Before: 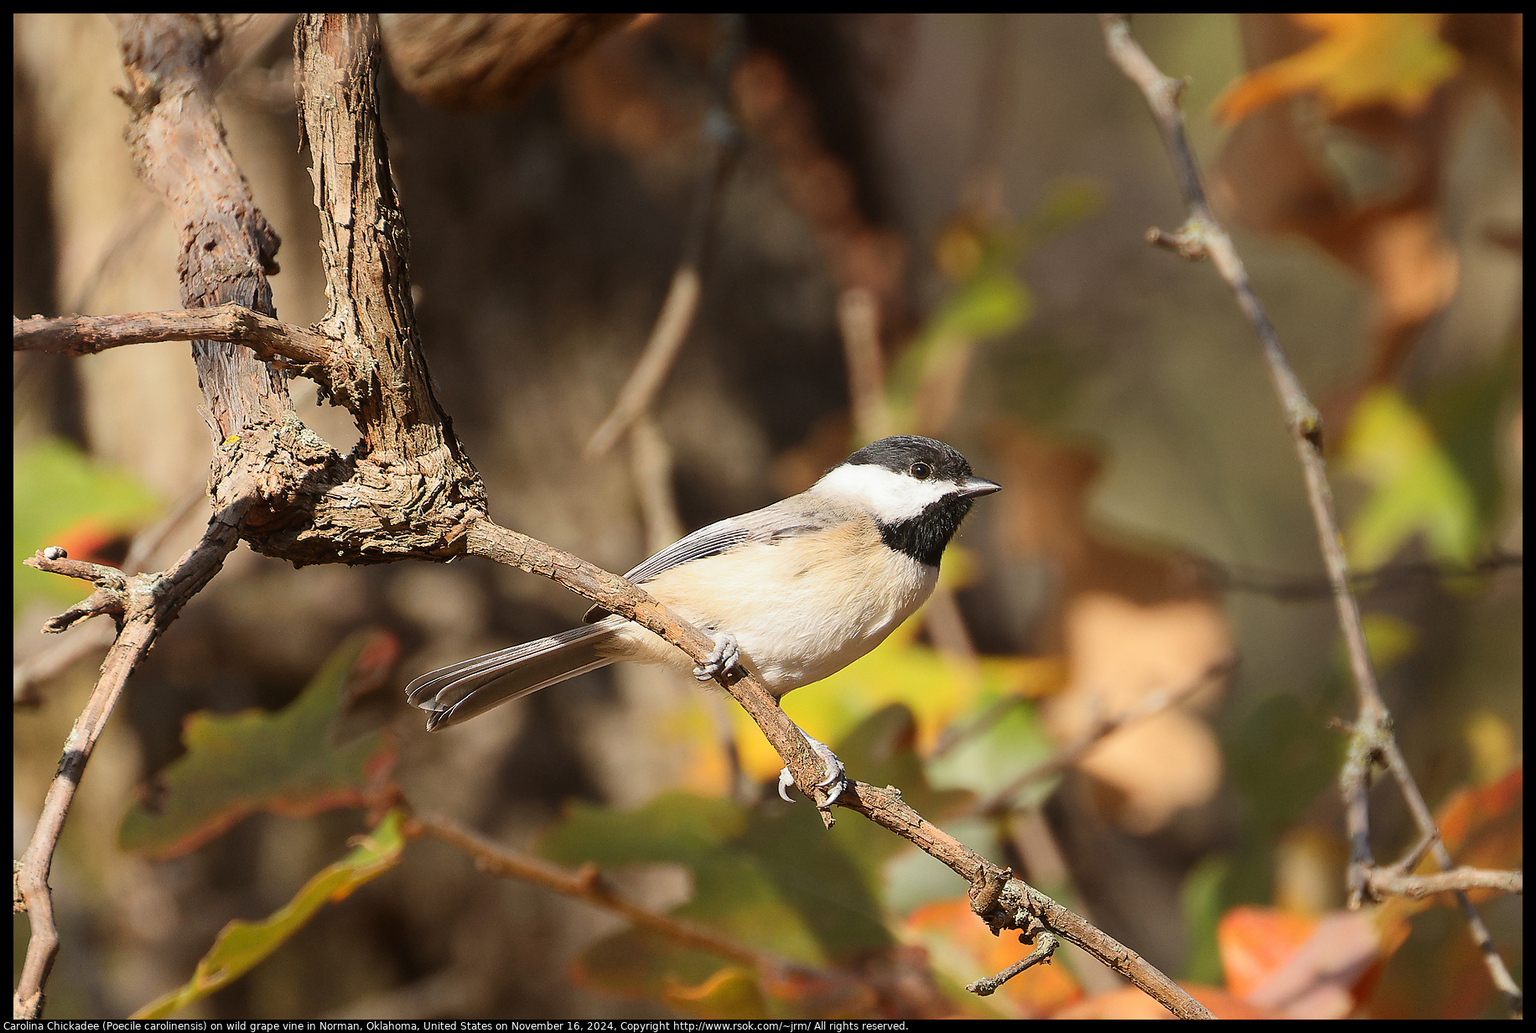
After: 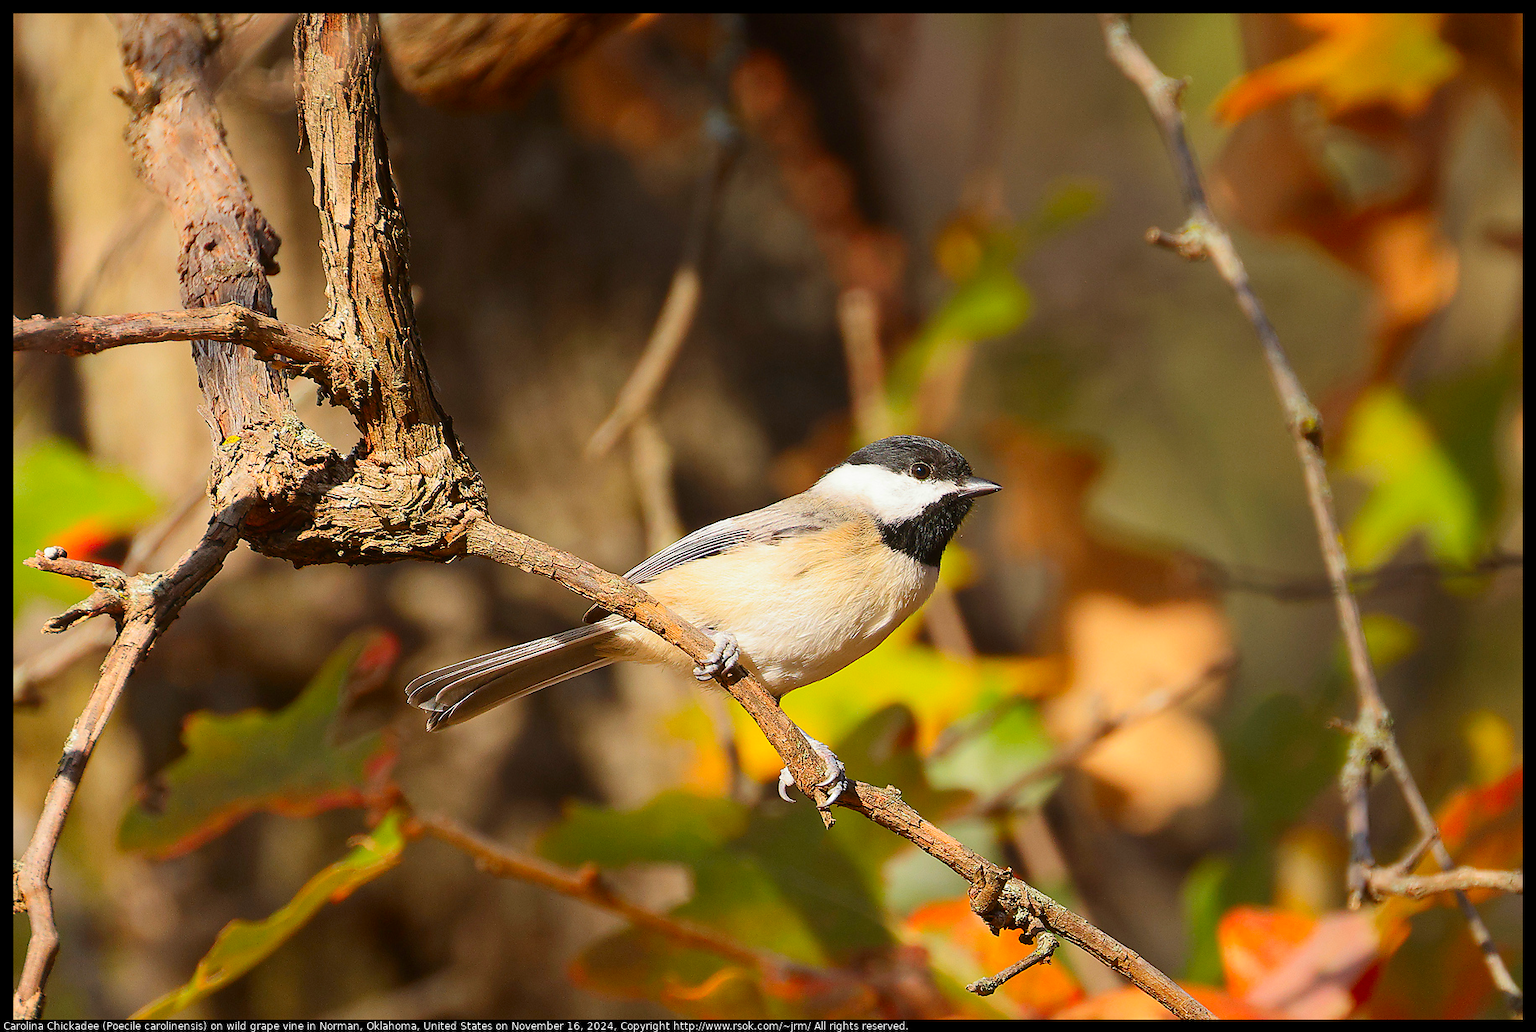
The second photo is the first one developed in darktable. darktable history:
contrast brightness saturation: saturation 0.511
